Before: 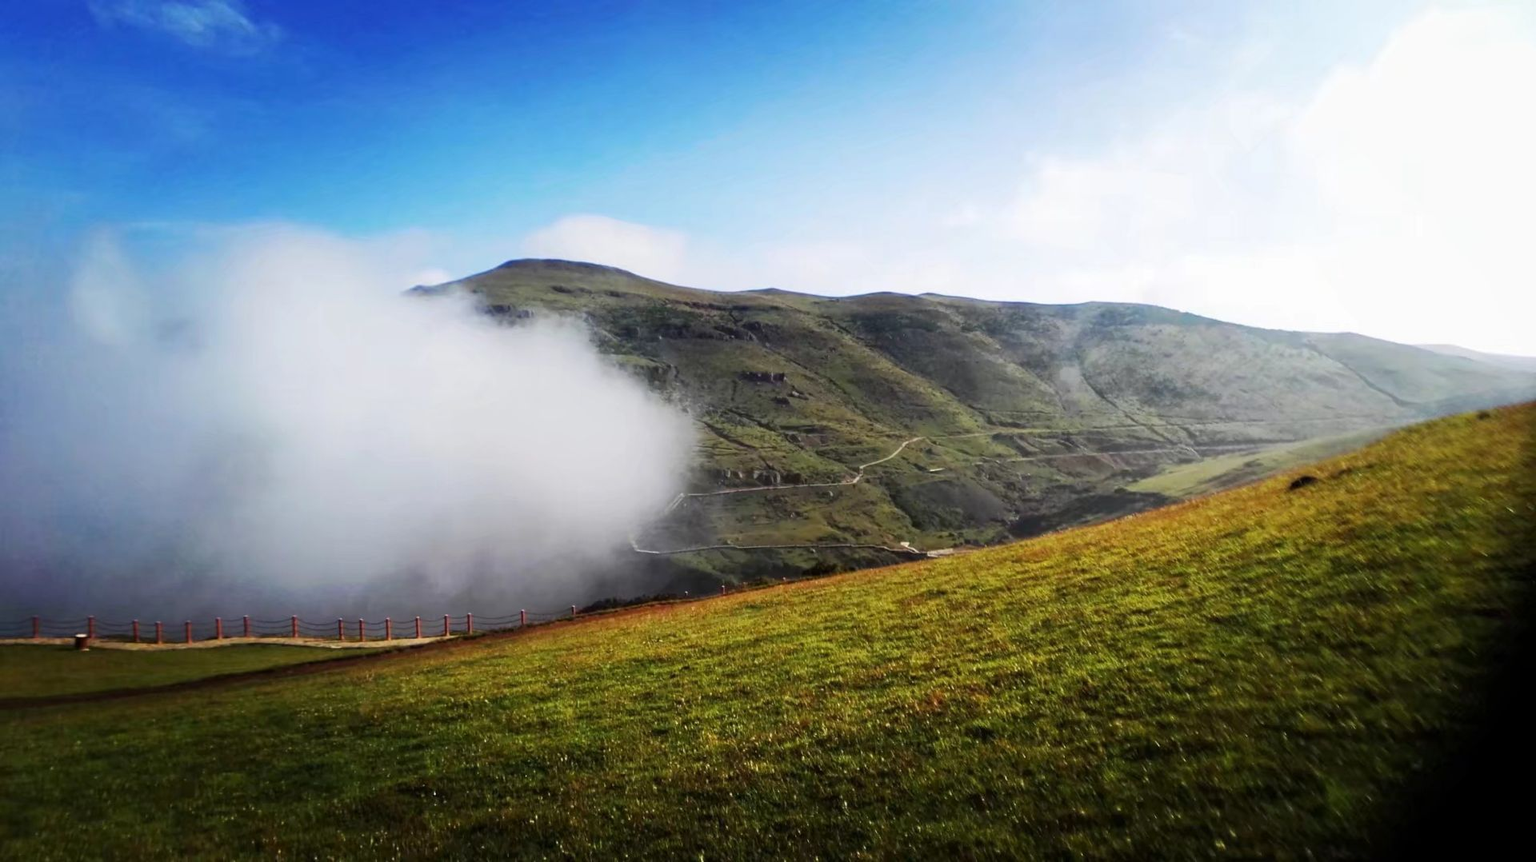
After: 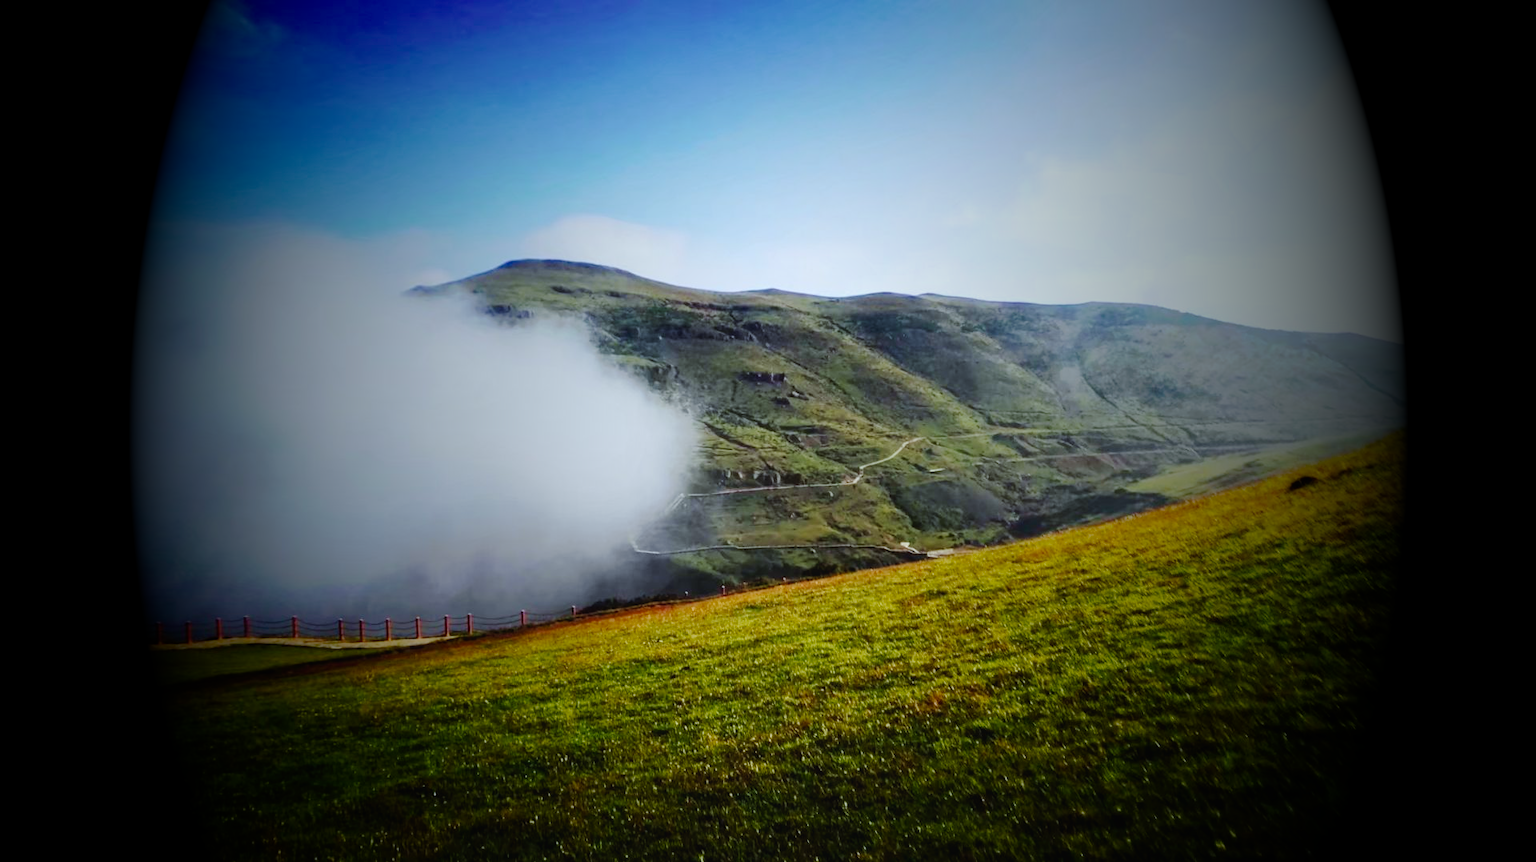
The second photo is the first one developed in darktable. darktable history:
white balance: red 0.925, blue 1.046
vignetting: fall-off start 15.9%, fall-off radius 100%, brightness -1, saturation 0.5, width/height ratio 0.719
velvia: strength 15%
tone curve: curves: ch0 [(0, 0) (0.003, 0.035) (0.011, 0.035) (0.025, 0.035) (0.044, 0.046) (0.069, 0.063) (0.1, 0.084) (0.136, 0.123) (0.177, 0.174) (0.224, 0.232) (0.277, 0.304) (0.335, 0.387) (0.399, 0.476) (0.468, 0.566) (0.543, 0.639) (0.623, 0.714) (0.709, 0.776) (0.801, 0.851) (0.898, 0.921) (1, 1)], preserve colors none
